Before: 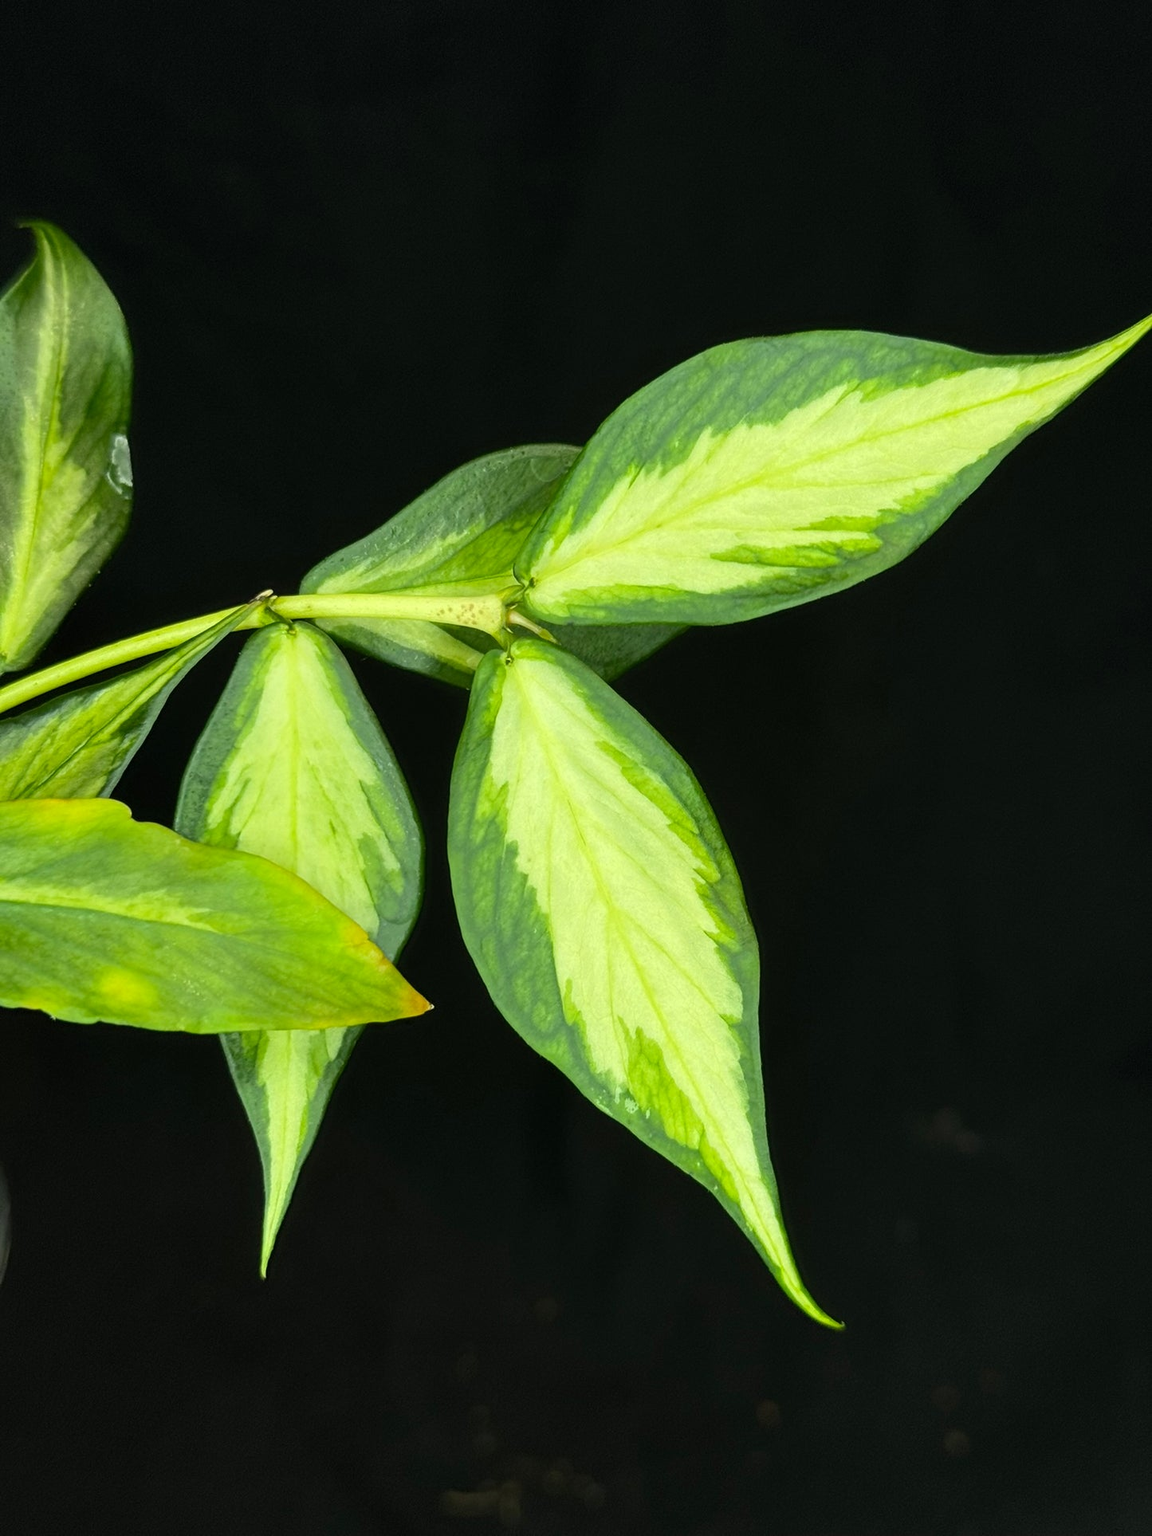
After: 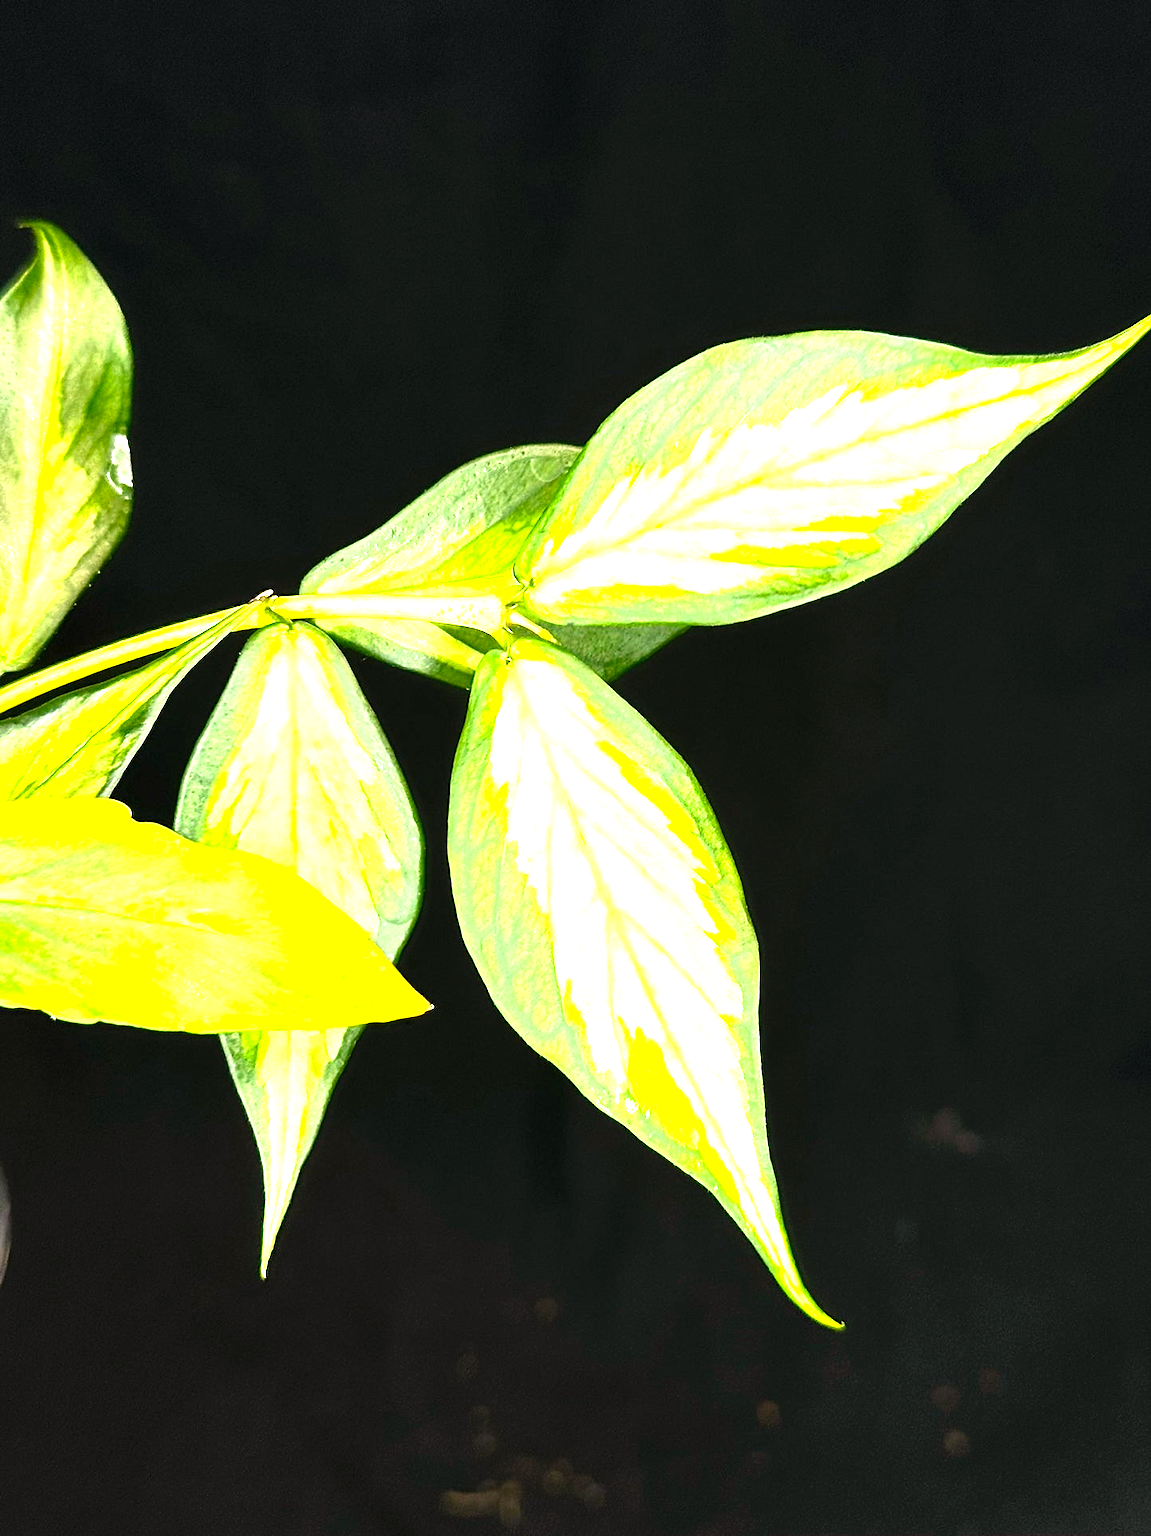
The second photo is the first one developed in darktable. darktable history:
levels: levels [0, 0.281, 0.562]
sharpen: radius 1.458, amount 0.398, threshold 1.271
white balance: red 1.188, blue 1.11
